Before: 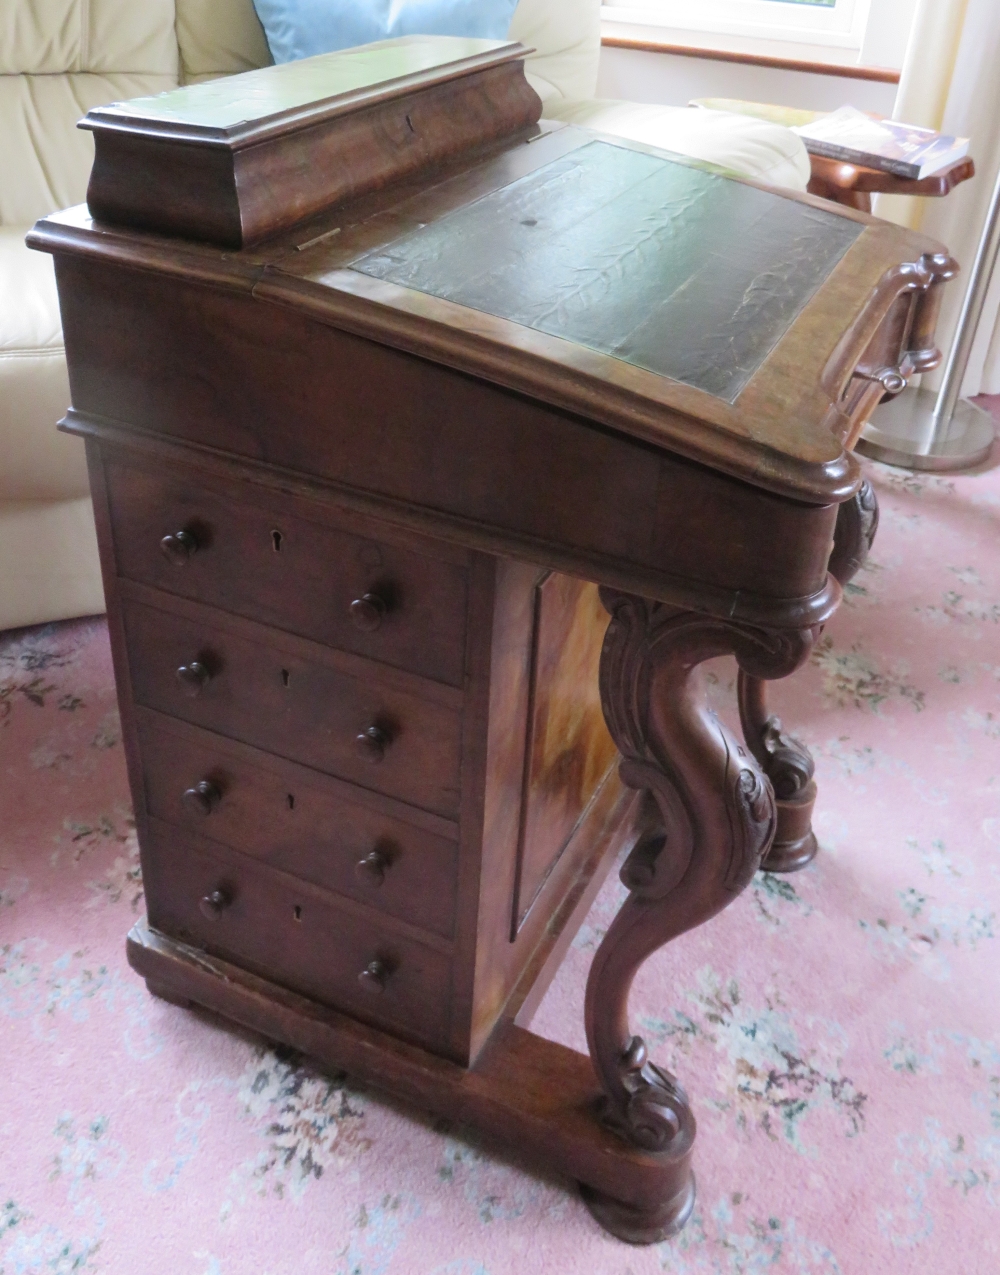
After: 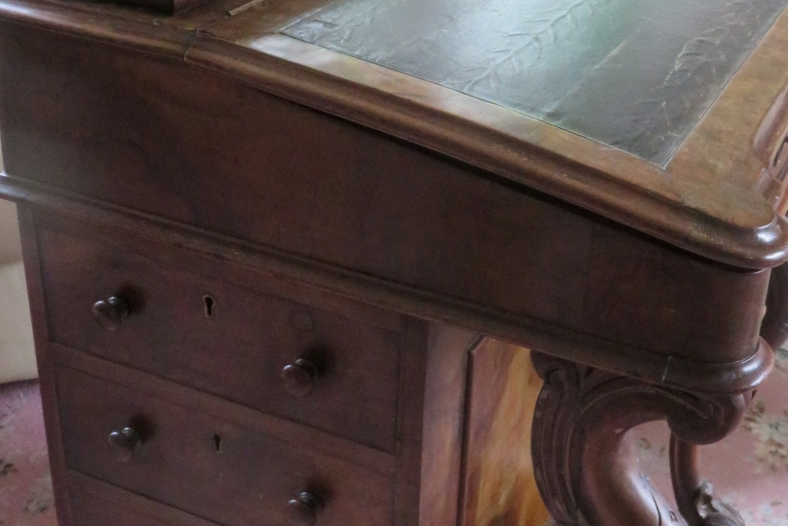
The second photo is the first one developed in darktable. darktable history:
exposure: exposure -0.172 EV, compensate highlight preservation false
crop: left 6.872%, top 18.469%, right 14.318%, bottom 40.242%
local contrast: highlights 101%, shadows 101%, detail 119%, midtone range 0.2
